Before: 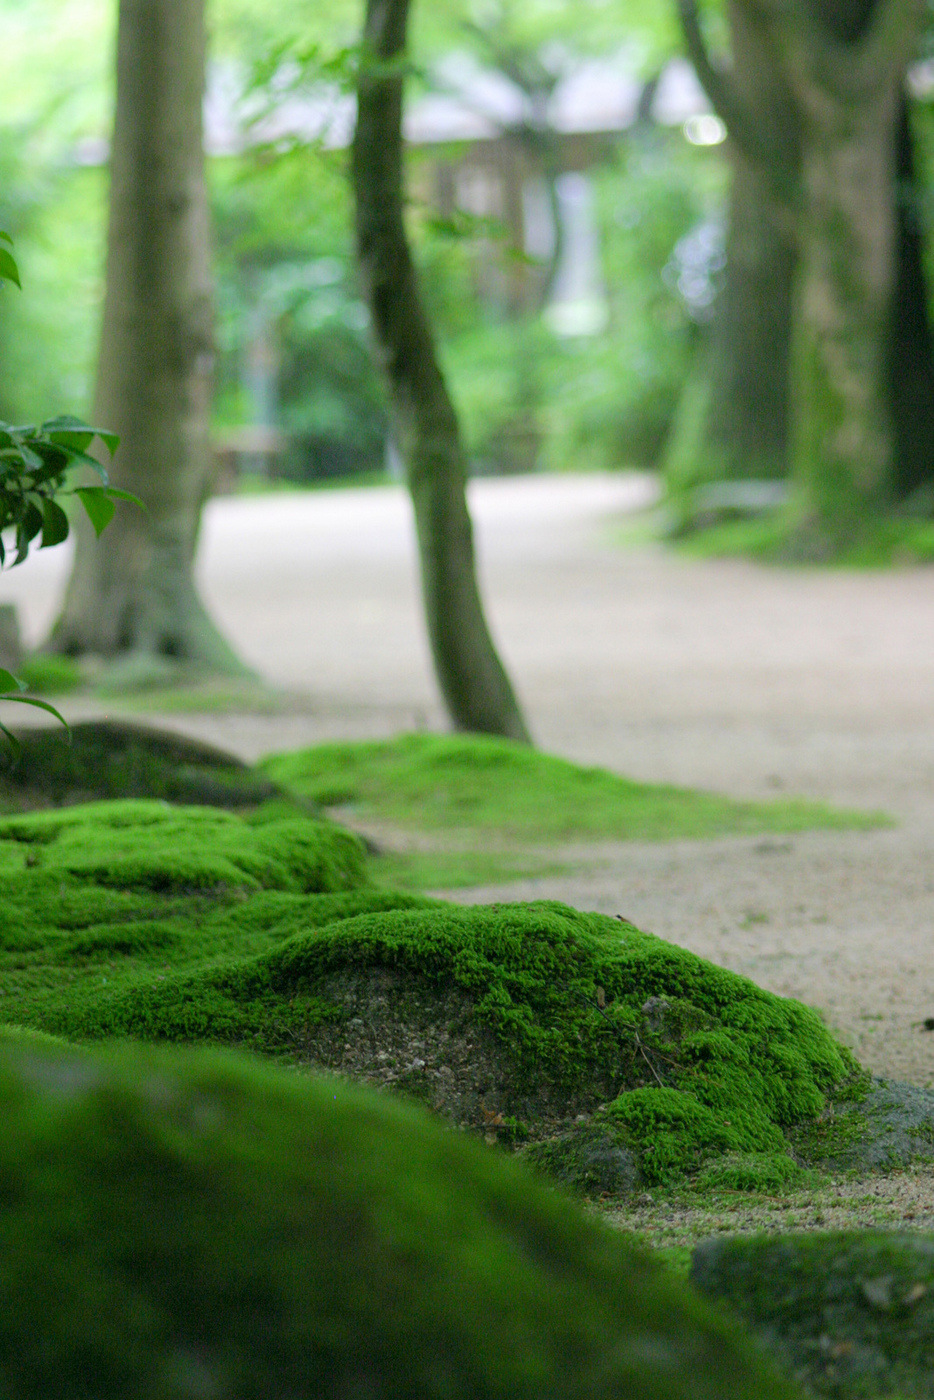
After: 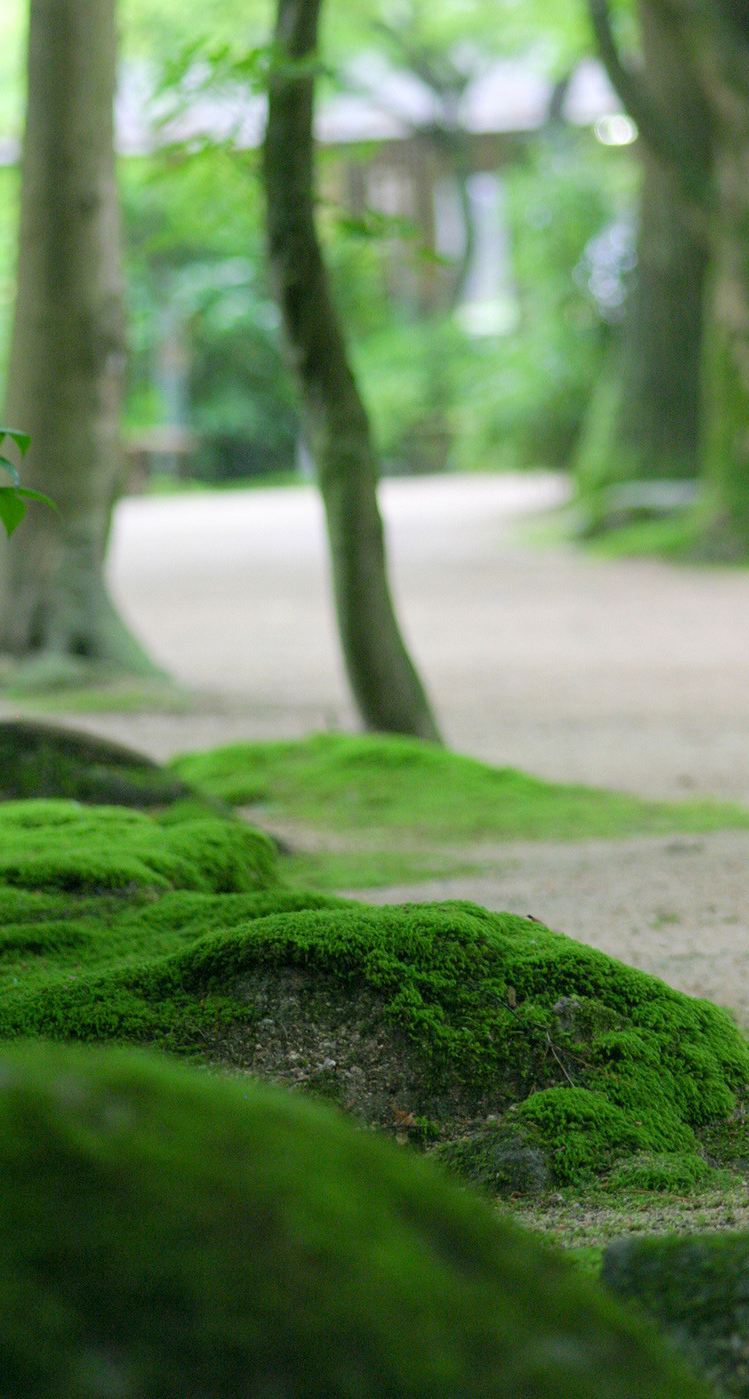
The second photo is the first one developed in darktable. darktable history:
crop and rotate: left 9.597%, right 10.195%
tone equalizer: on, module defaults
